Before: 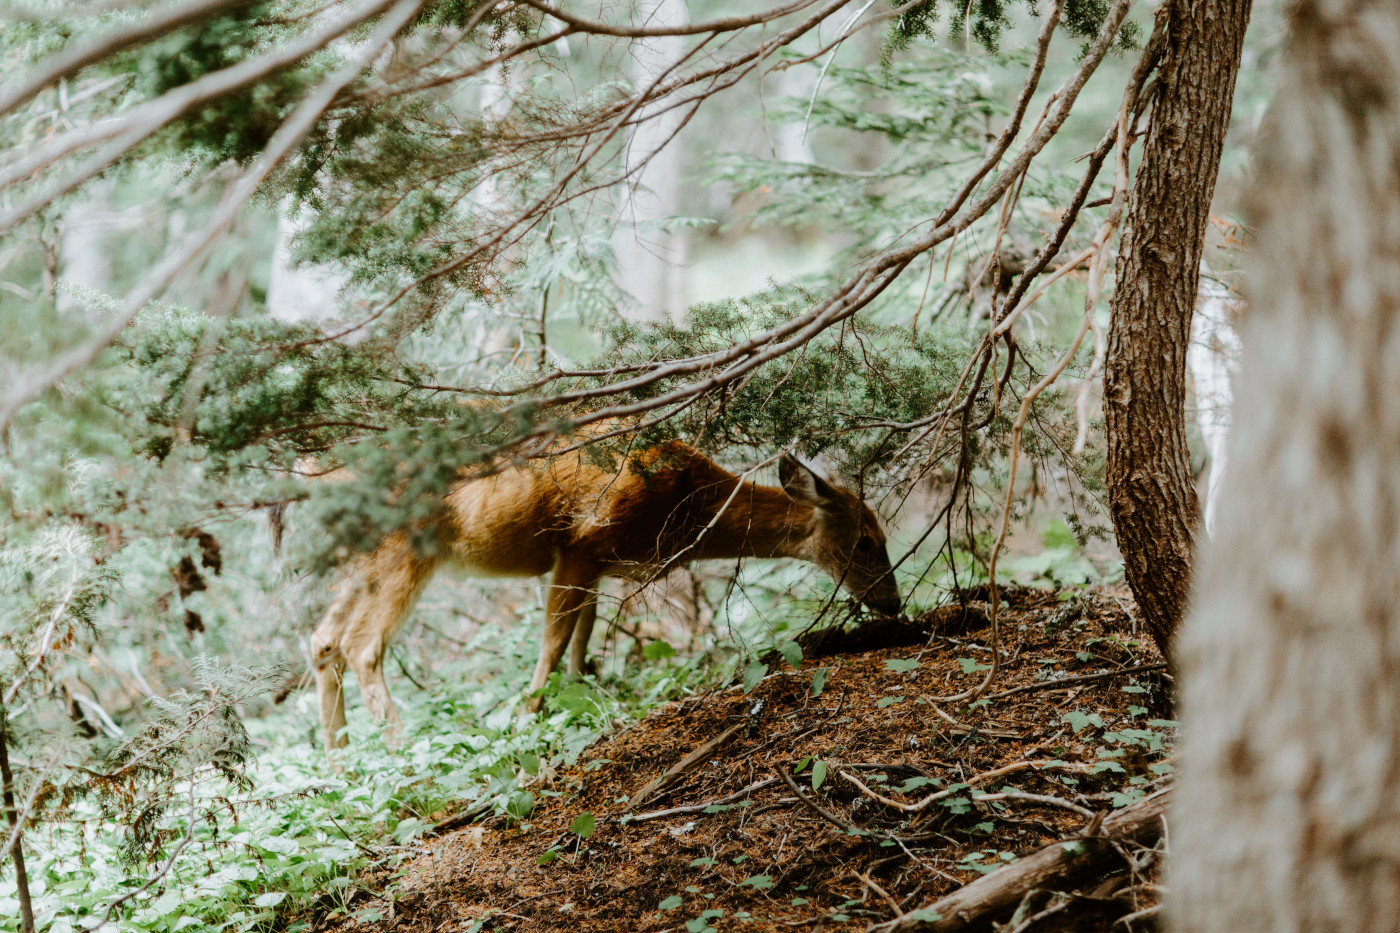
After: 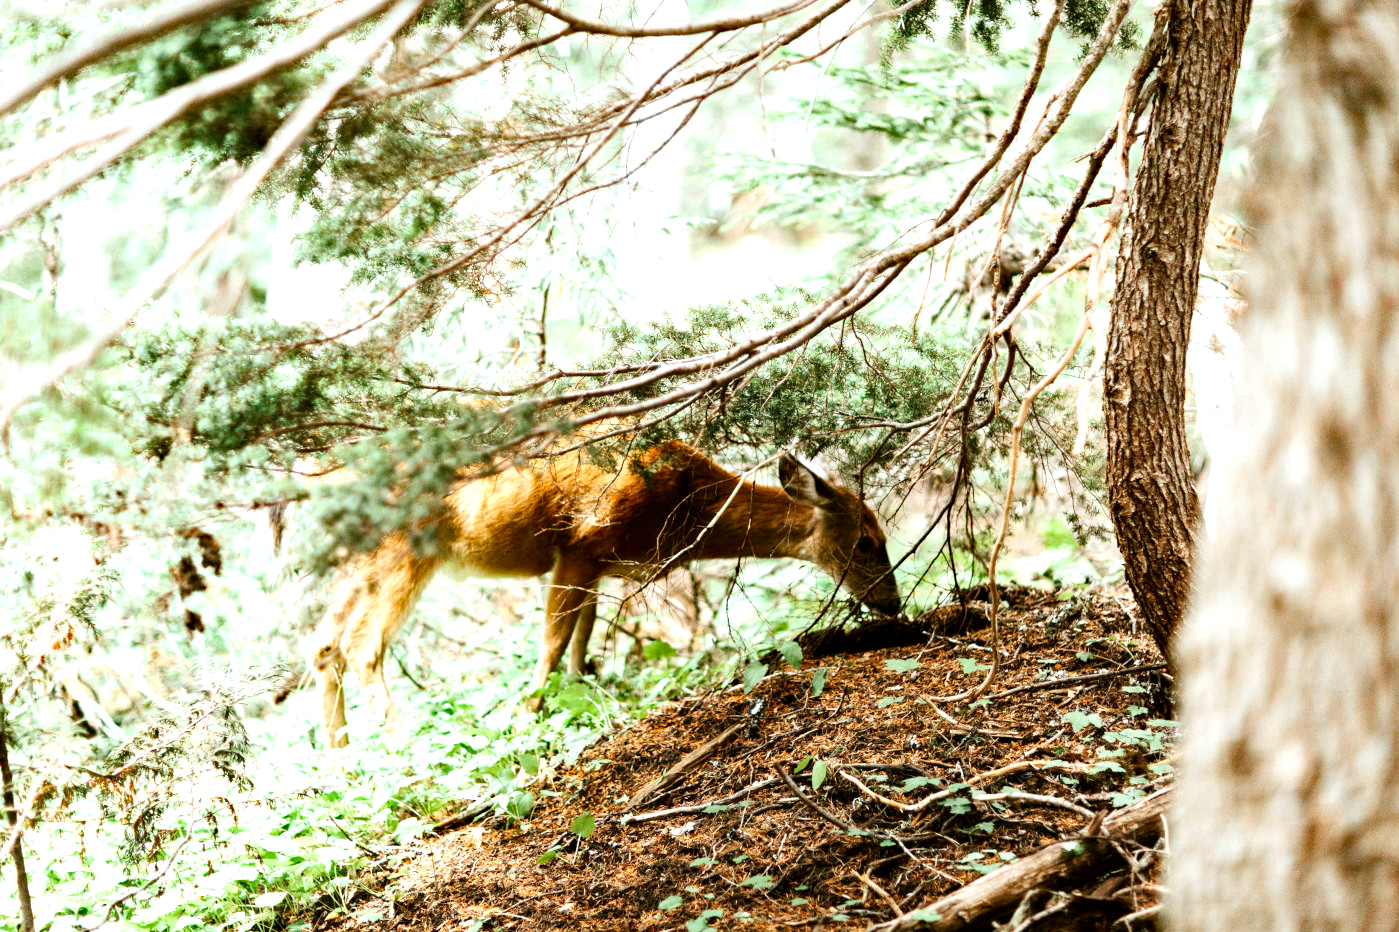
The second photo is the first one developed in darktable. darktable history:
haze removal: compatibility mode true, adaptive false
exposure: black level correction 0.001, exposure 1.302 EV, compensate exposure bias true, compensate highlight preservation false
